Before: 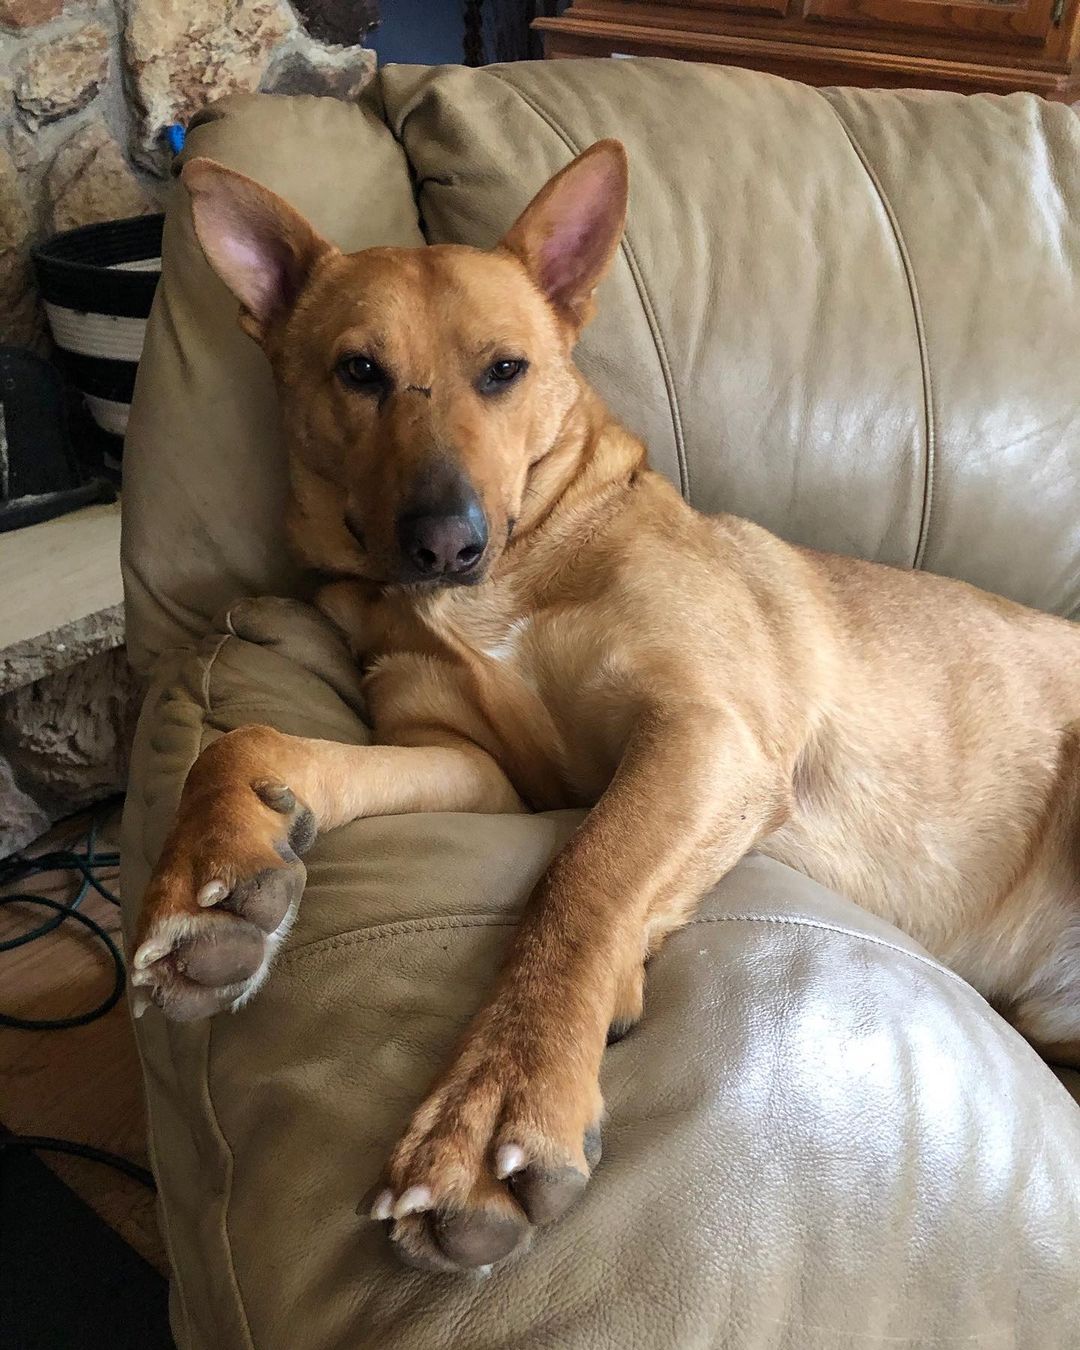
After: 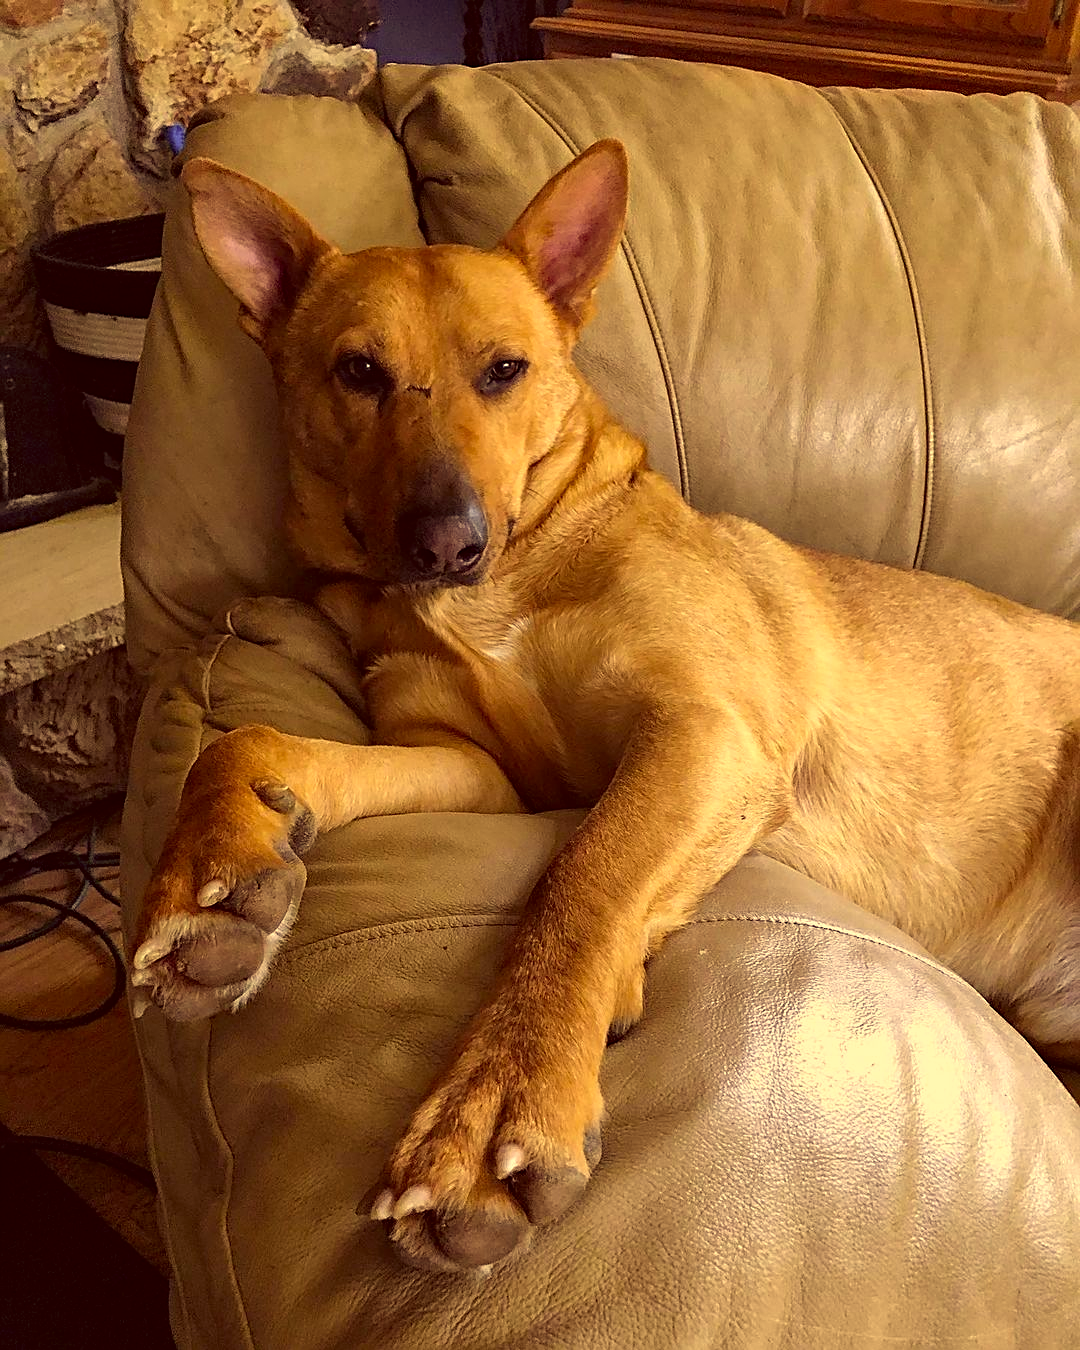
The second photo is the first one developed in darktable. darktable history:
haze removal: compatibility mode true
color correction: highlights a* 9.92, highlights b* 39.31, shadows a* 14.65, shadows b* 3.69
sharpen: on, module defaults
